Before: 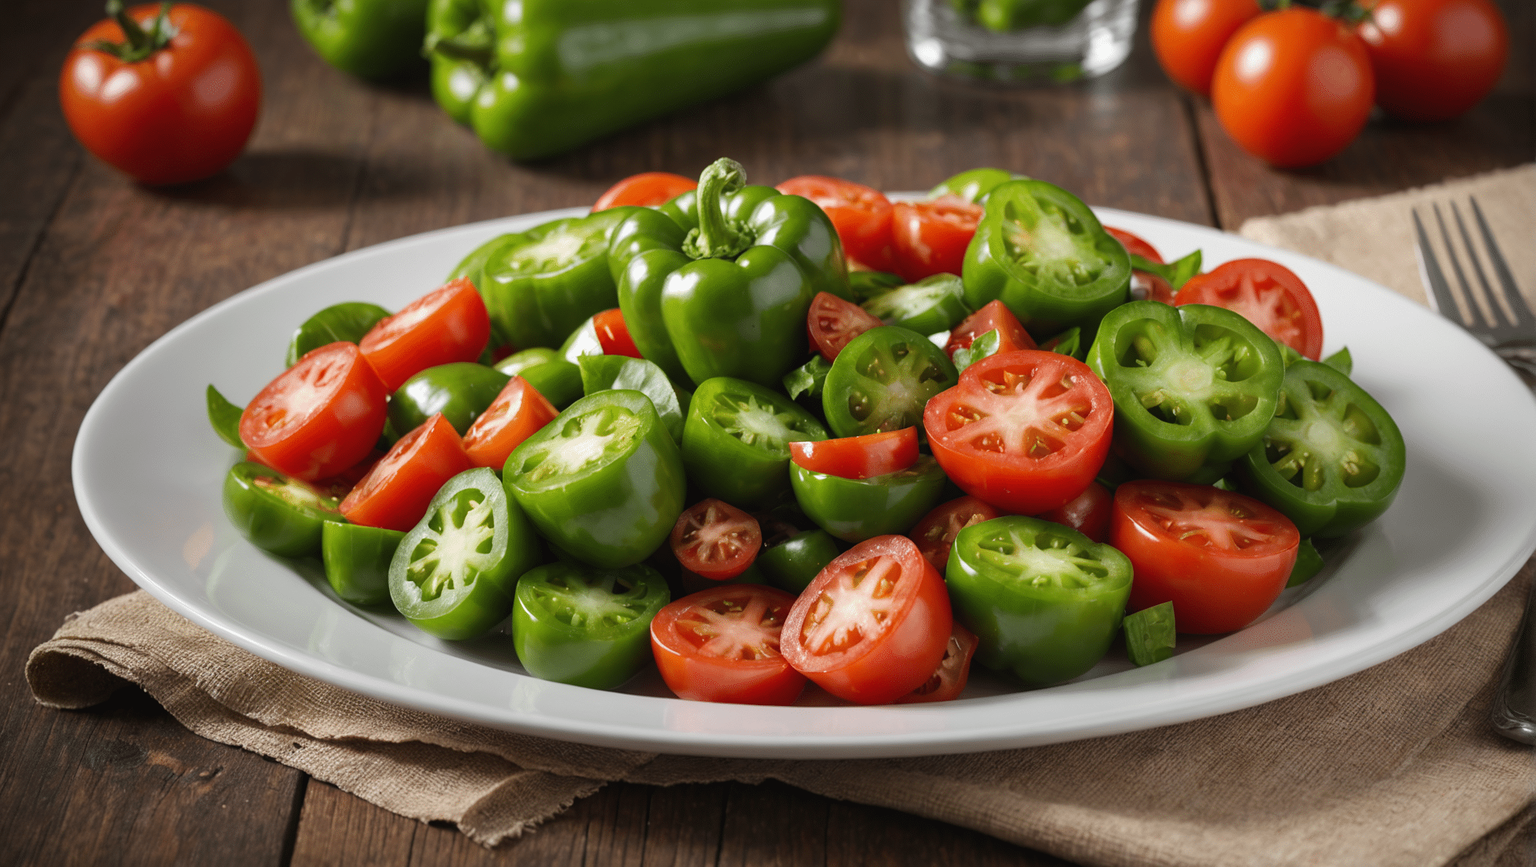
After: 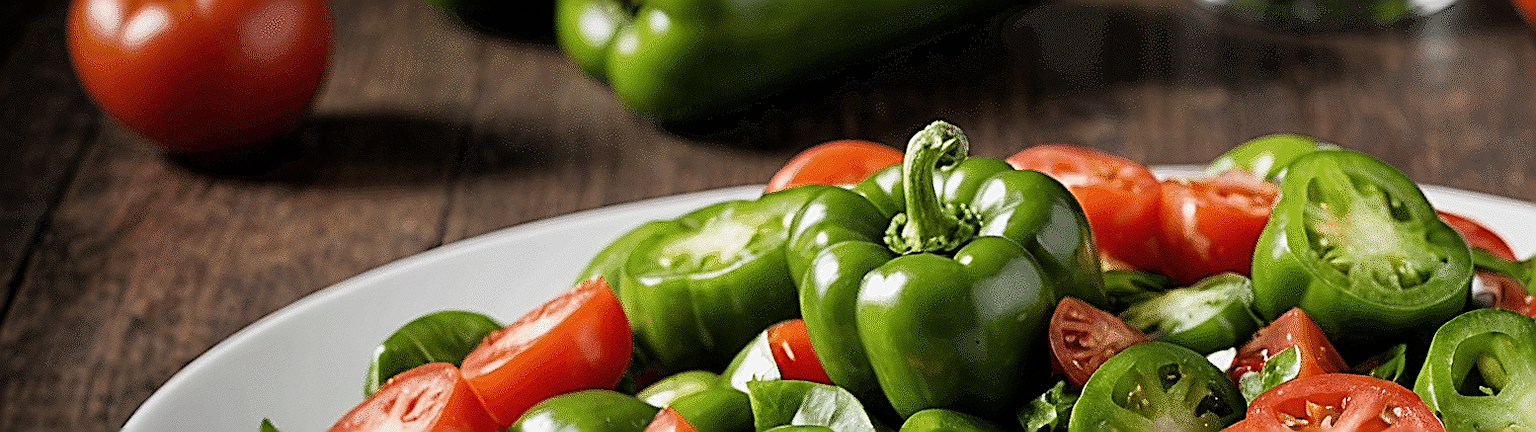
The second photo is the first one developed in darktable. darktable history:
crop: left 0.579%, top 7.627%, right 23.167%, bottom 54.275%
sharpen: amount 2
filmic rgb: black relative exposure -4.93 EV, white relative exposure 2.84 EV, hardness 3.72
